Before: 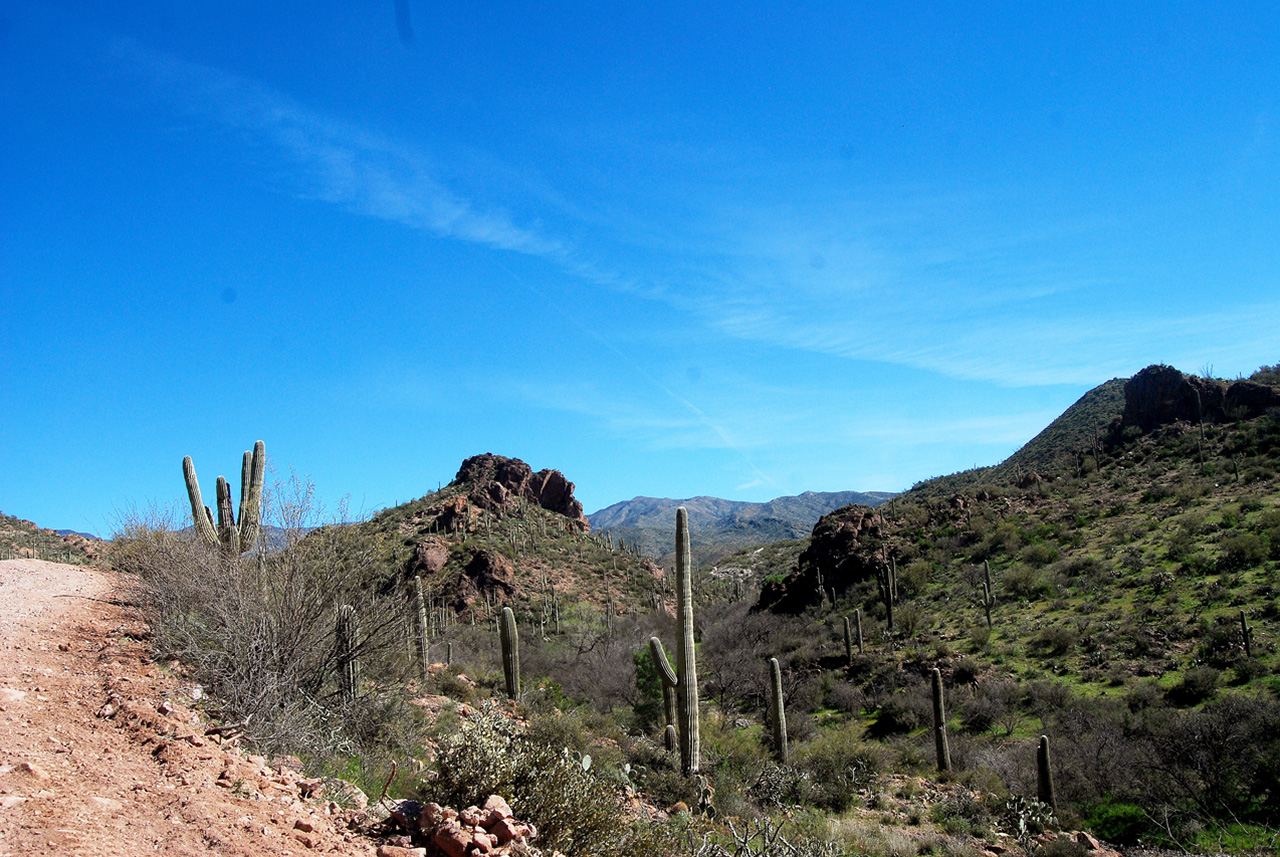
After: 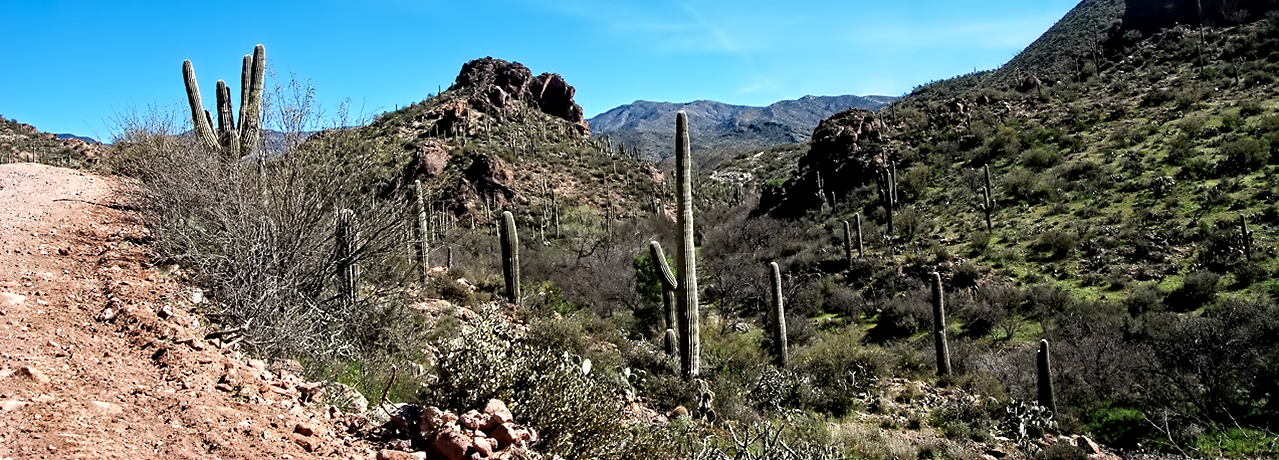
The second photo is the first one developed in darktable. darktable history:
contrast equalizer: octaves 7, y [[0.5, 0.542, 0.583, 0.625, 0.667, 0.708], [0.5 ×6], [0.5 ×6], [0, 0.033, 0.067, 0.1, 0.133, 0.167], [0, 0.05, 0.1, 0.15, 0.2, 0.25]]
haze removal: compatibility mode true, adaptive false
crop and rotate: top 46.237%
